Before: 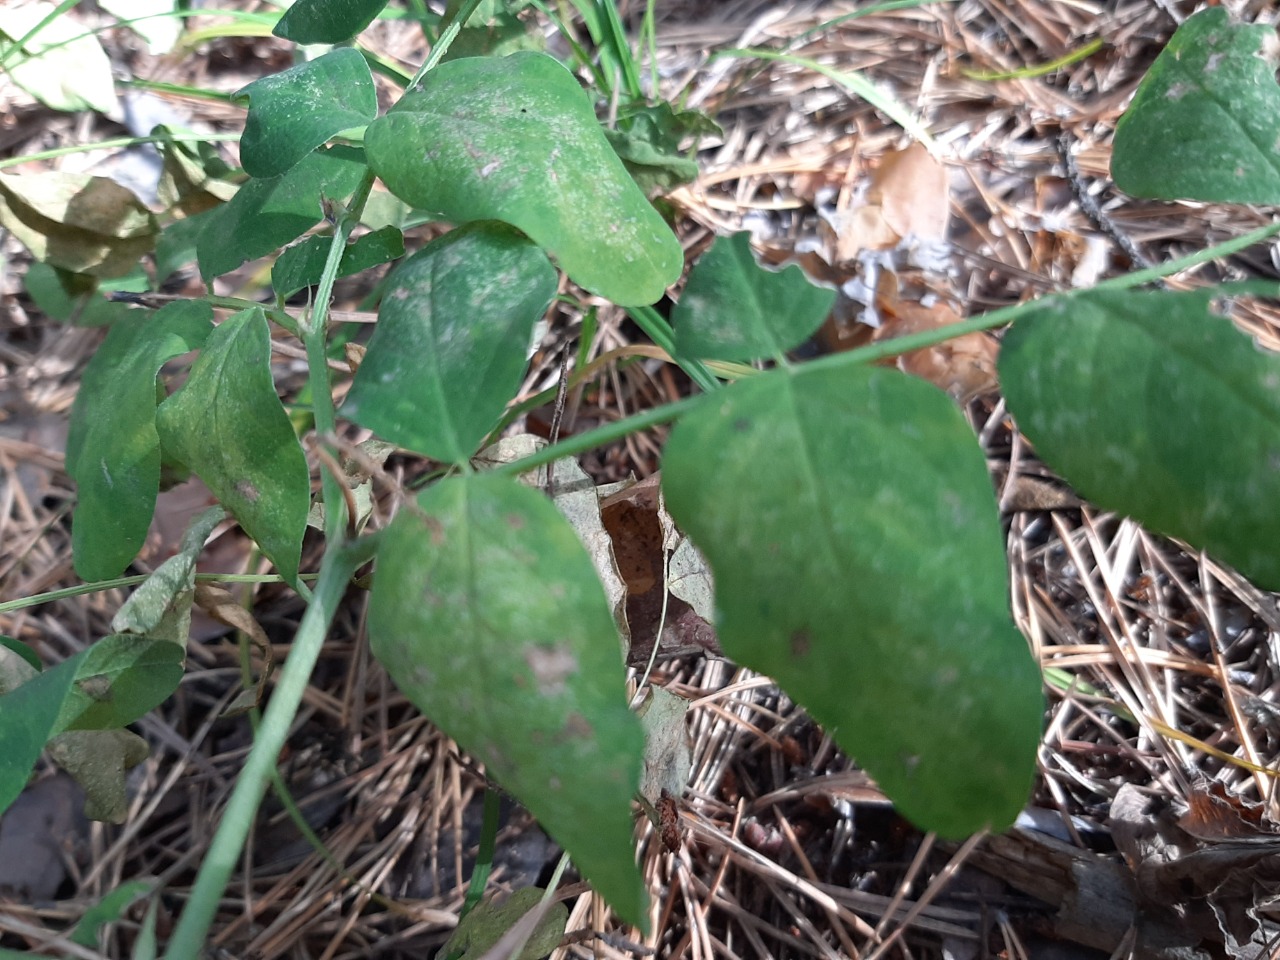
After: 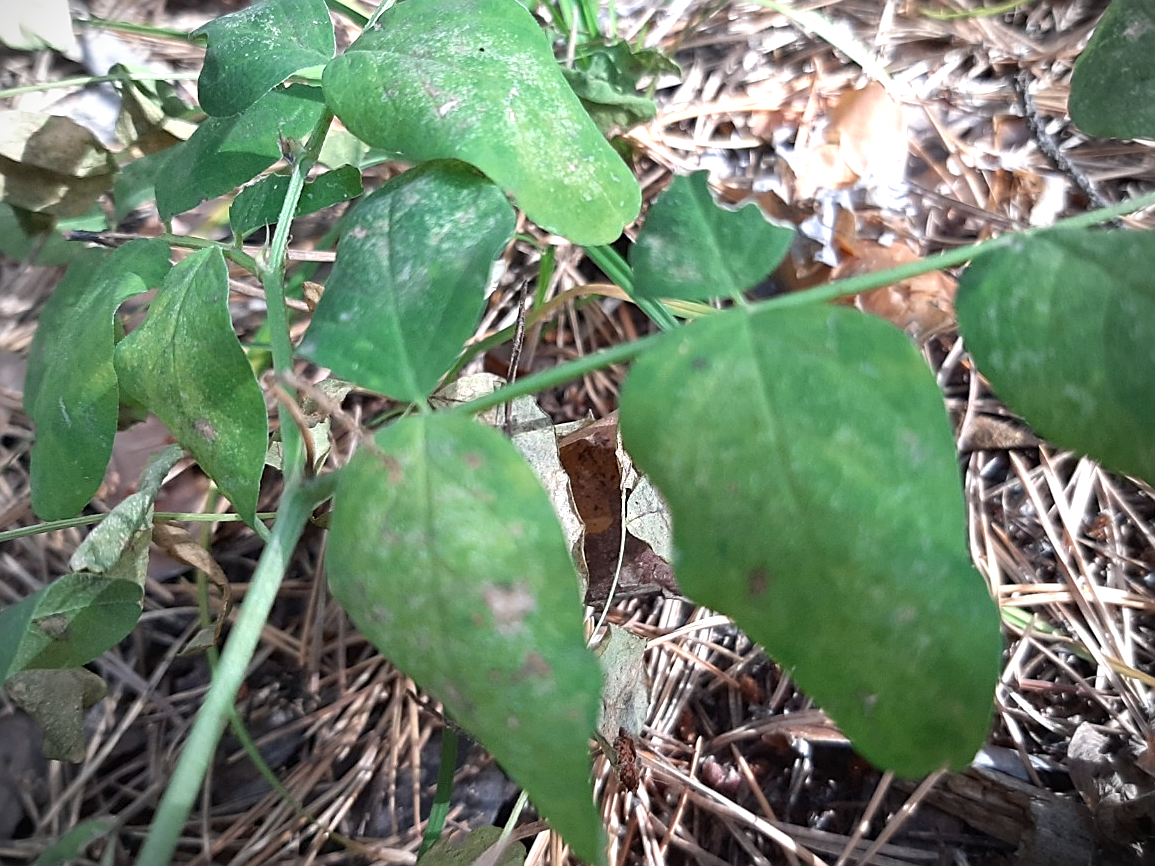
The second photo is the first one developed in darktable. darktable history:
sharpen: on, module defaults
exposure: exposure 0.496 EV, compensate highlight preservation false
crop: left 3.305%, top 6.436%, right 6.389%, bottom 3.258%
vignetting: width/height ratio 1.094
